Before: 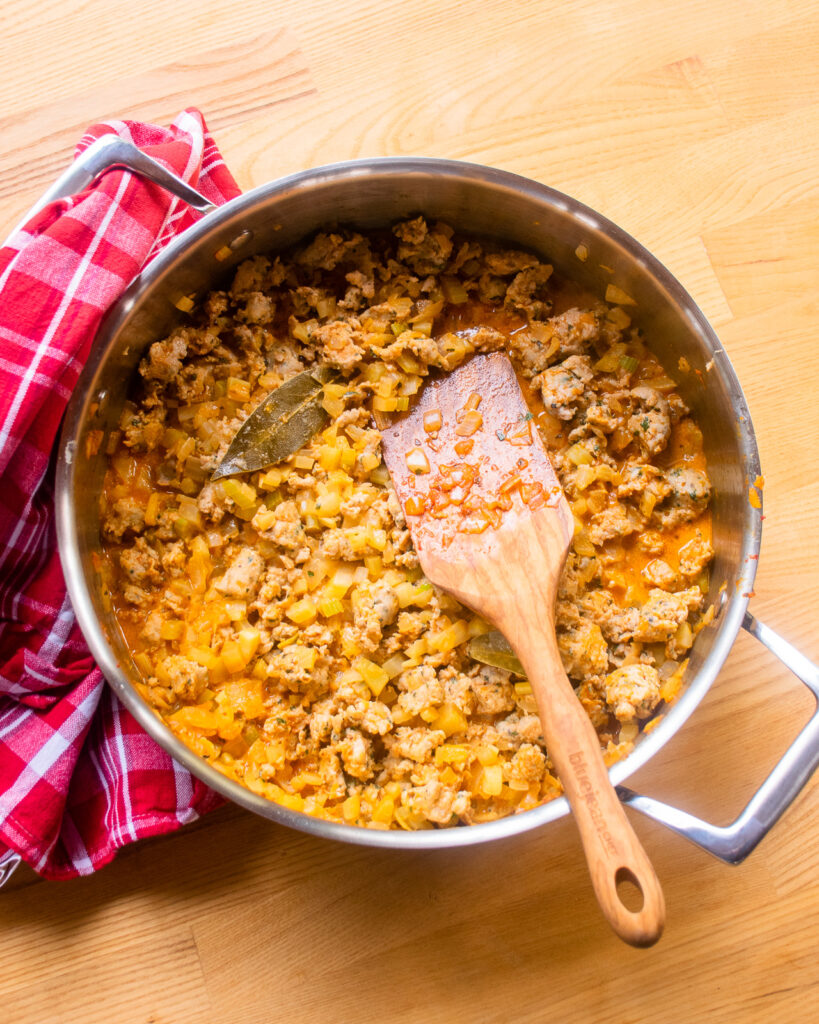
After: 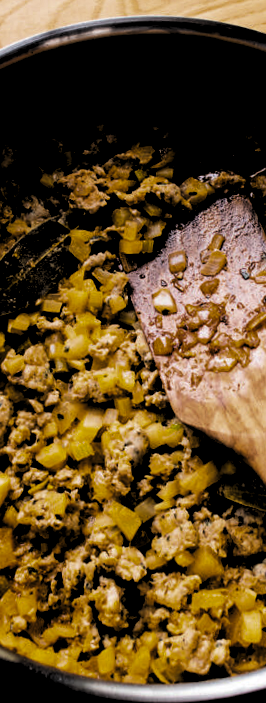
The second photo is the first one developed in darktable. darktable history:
crop and rotate: left 29.476%, top 10.214%, right 35.32%, bottom 17.333%
rgb levels: preserve colors max RGB
rotate and perspective: rotation -1.68°, lens shift (vertical) -0.146, crop left 0.049, crop right 0.912, crop top 0.032, crop bottom 0.96
levels: levels [0.514, 0.759, 1]
color balance rgb: perceptual saturation grading › global saturation 20%, global vibrance 20%
